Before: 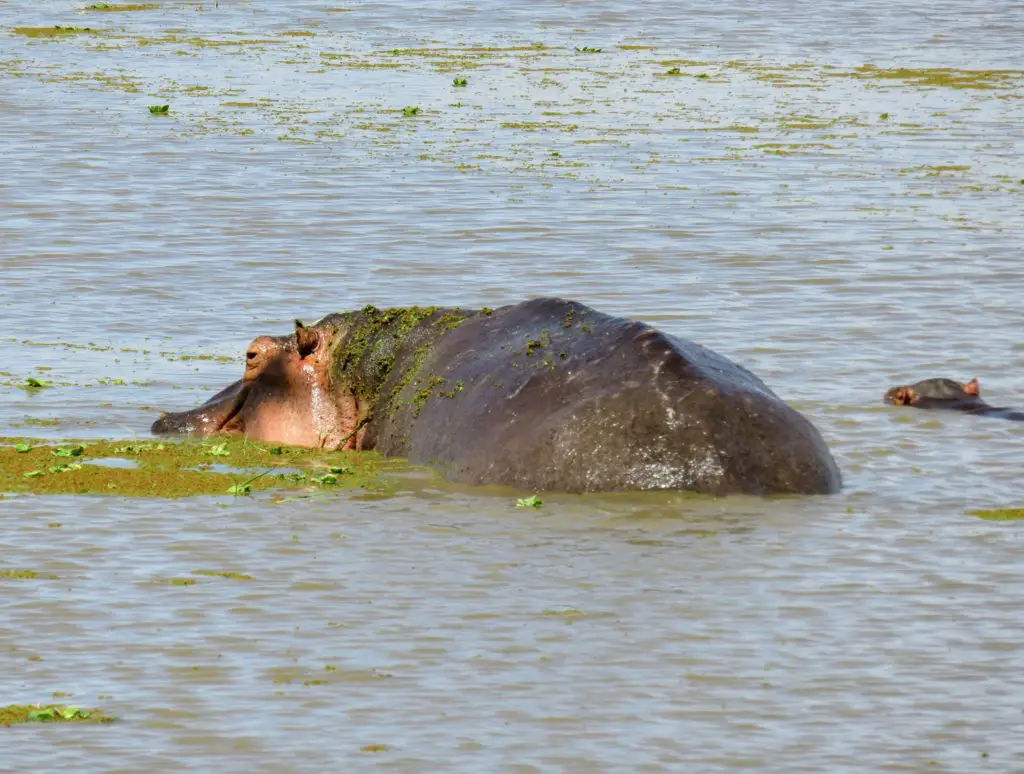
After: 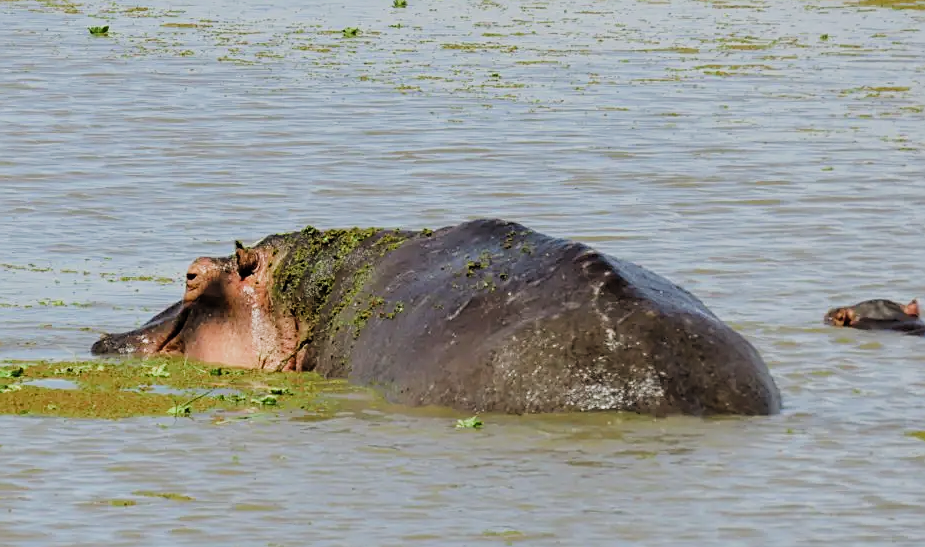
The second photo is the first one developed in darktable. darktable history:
filmic rgb: black relative exposure -7.65 EV, white relative exposure 4.56 EV, hardness 3.61, contrast 1.056, color science v4 (2020)
sharpen: on, module defaults
crop: left 5.927%, top 10.319%, right 3.736%, bottom 18.949%
